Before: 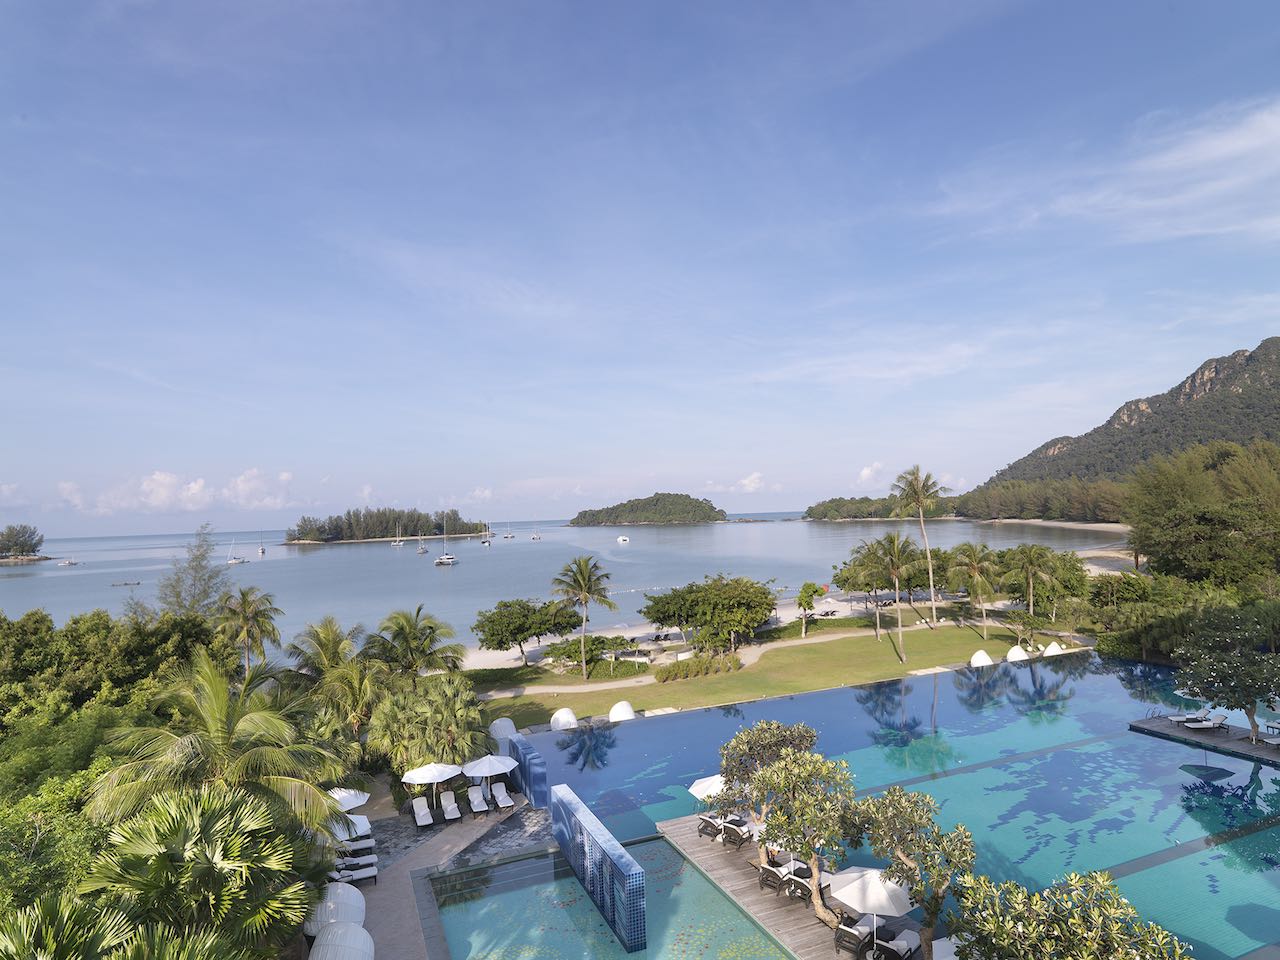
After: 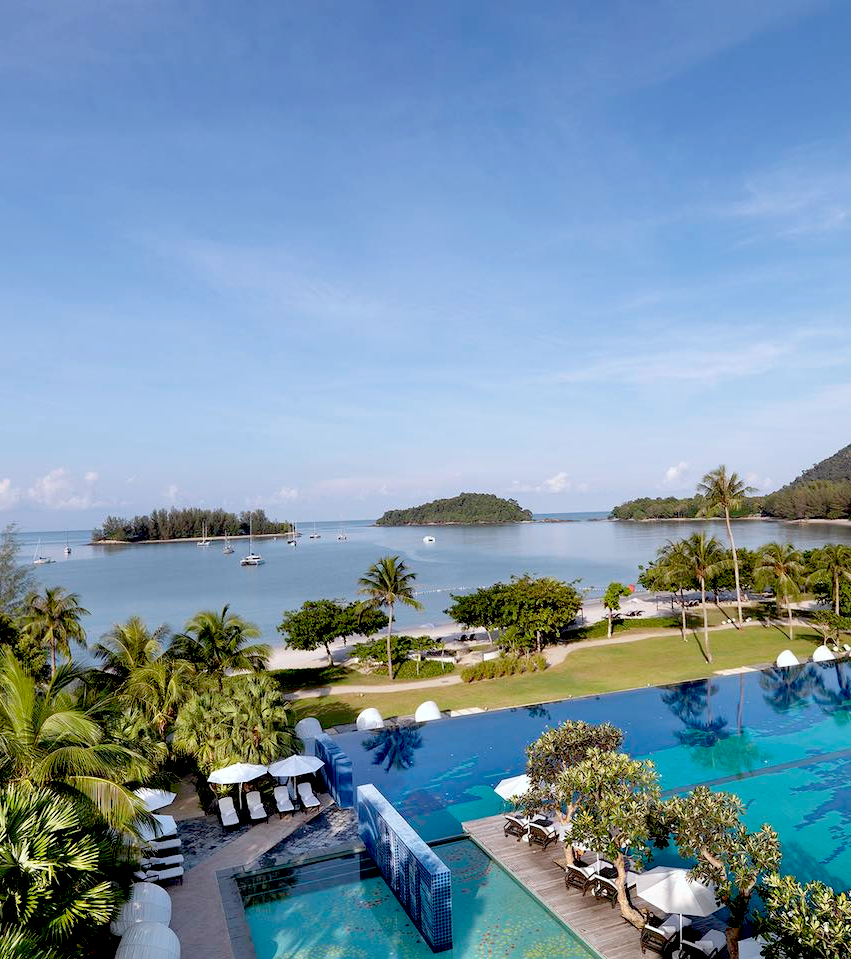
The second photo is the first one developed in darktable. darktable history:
crop and rotate: left 15.223%, right 18.269%
exposure: black level correction 0.048, exposure 0.012 EV, compensate exposure bias true, compensate highlight preservation false
color correction: highlights a* -2.97, highlights b* -2.77, shadows a* 2.48, shadows b* 2.66
